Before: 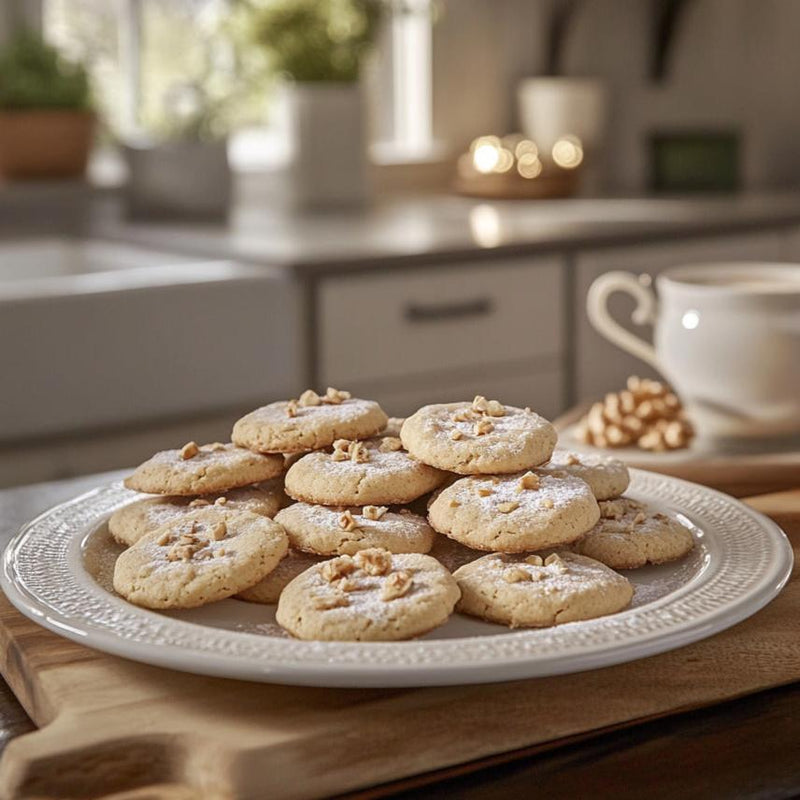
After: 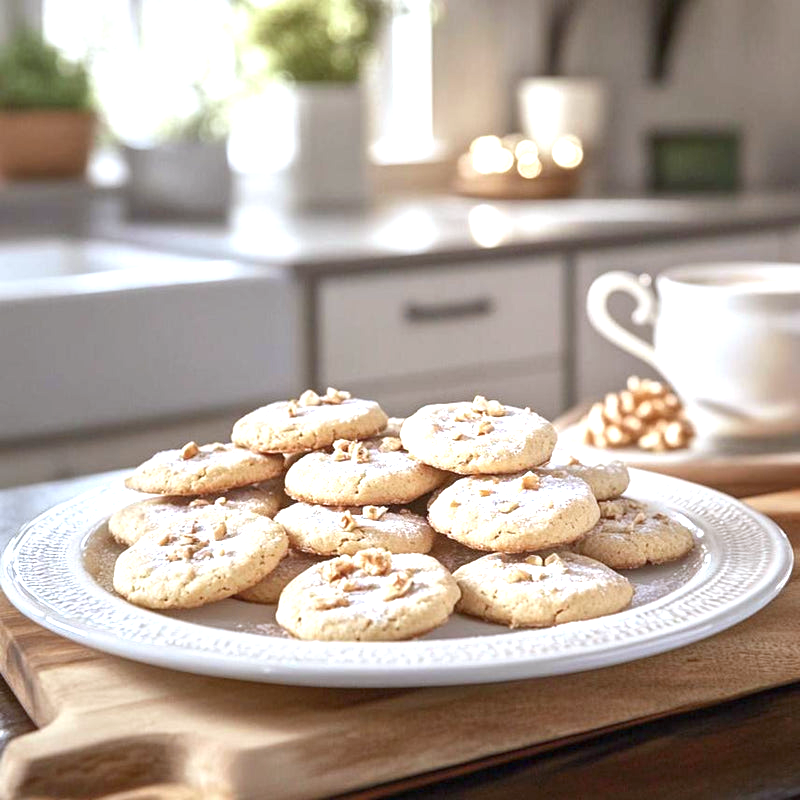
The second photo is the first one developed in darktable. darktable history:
exposure: black level correction 0, exposure 1.173 EV, compensate exposure bias true, compensate highlight preservation false
color calibration: x 0.372, y 0.386, temperature 4283.97 K
